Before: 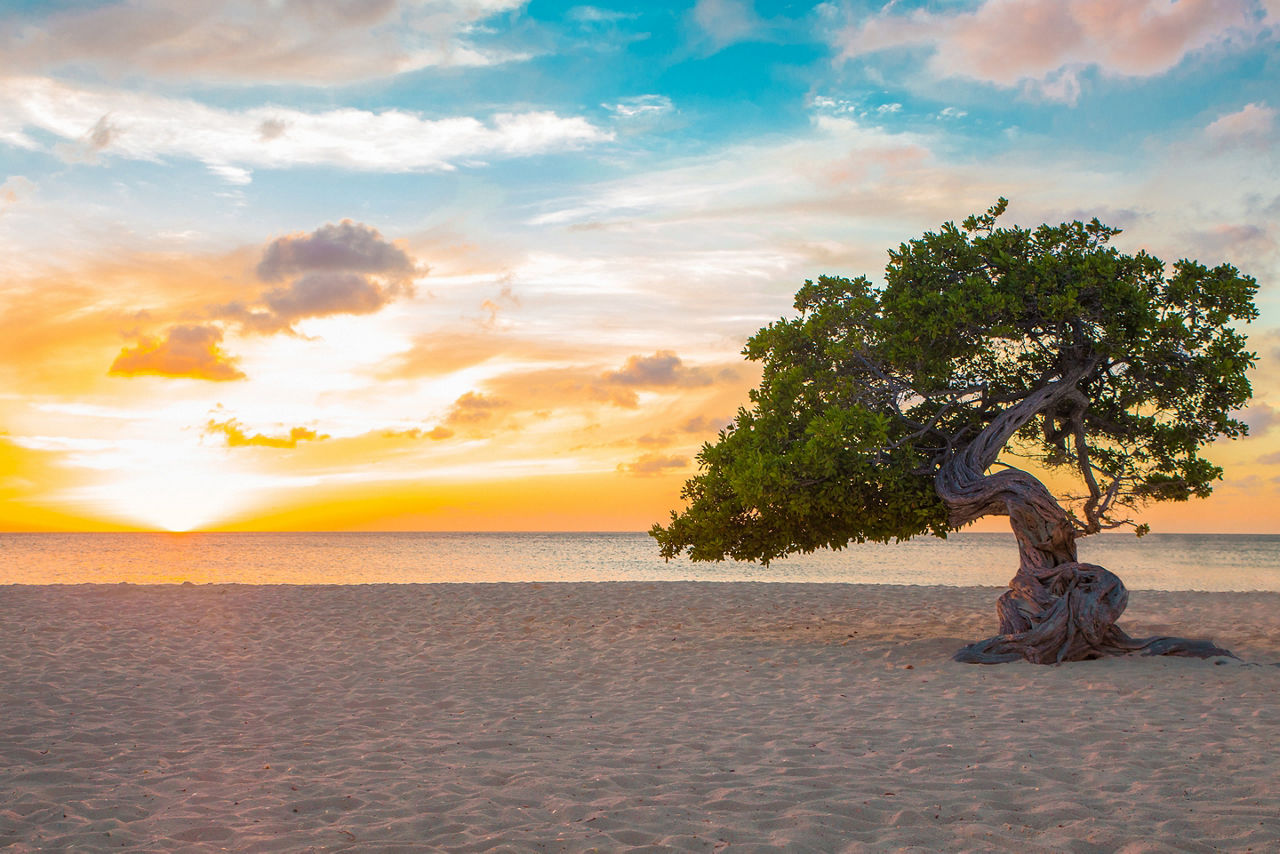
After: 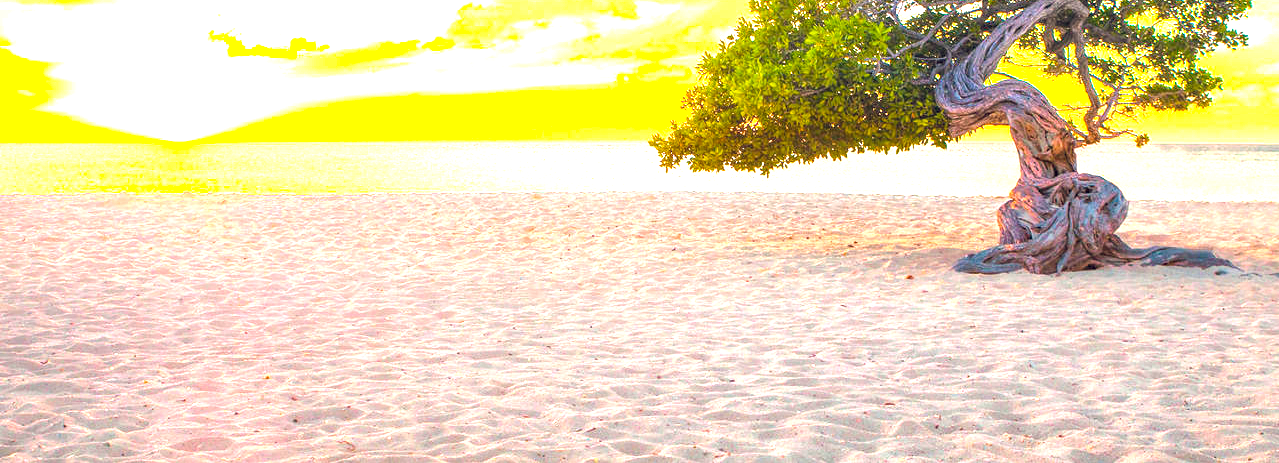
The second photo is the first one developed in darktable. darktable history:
tone equalizer: edges refinement/feathering 500, mask exposure compensation -1.57 EV, preserve details no
crop and rotate: top 45.7%, right 0.062%
color balance rgb: shadows lift › luminance -7.755%, shadows lift › chroma 2.316%, shadows lift › hue 165.96°, global offset › chroma 0.122%, global offset › hue 253.72°, perceptual saturation grading › global saturation 39.108%
exposure: exposure 2.25 EV, compensate highlight preservation false
local contrast: on, module defaults
